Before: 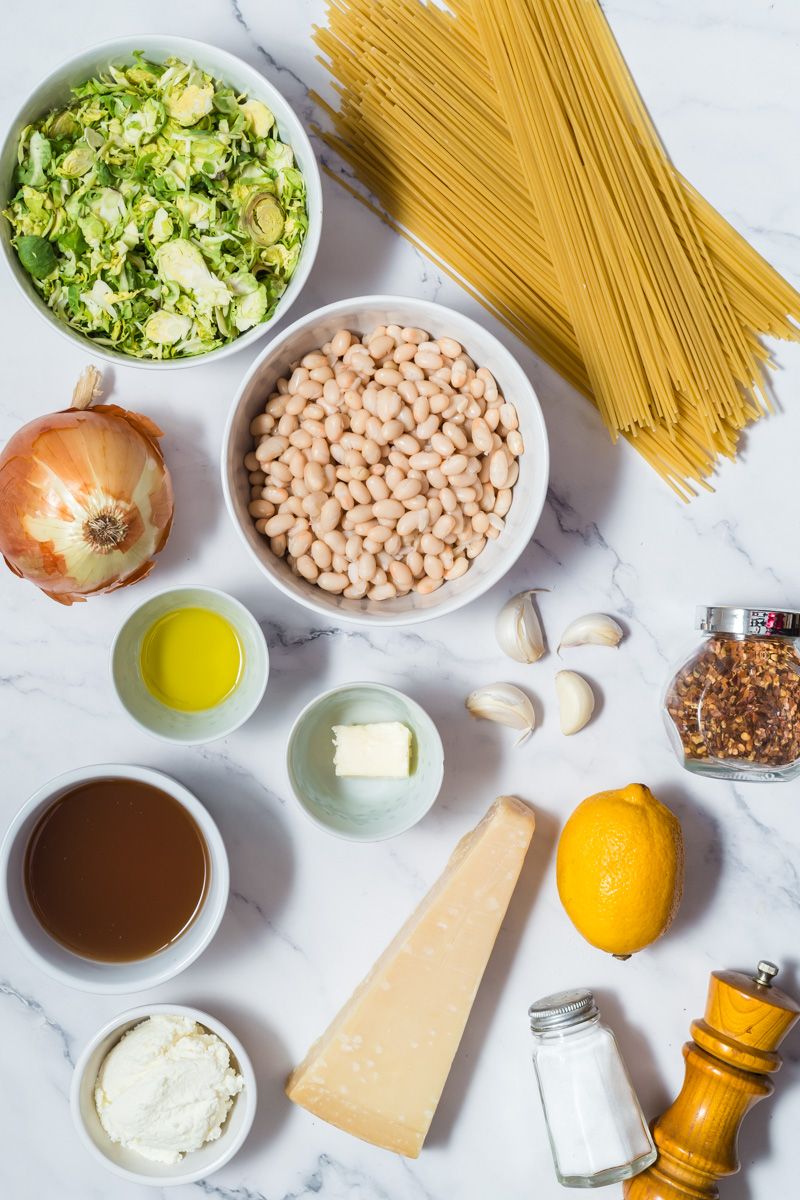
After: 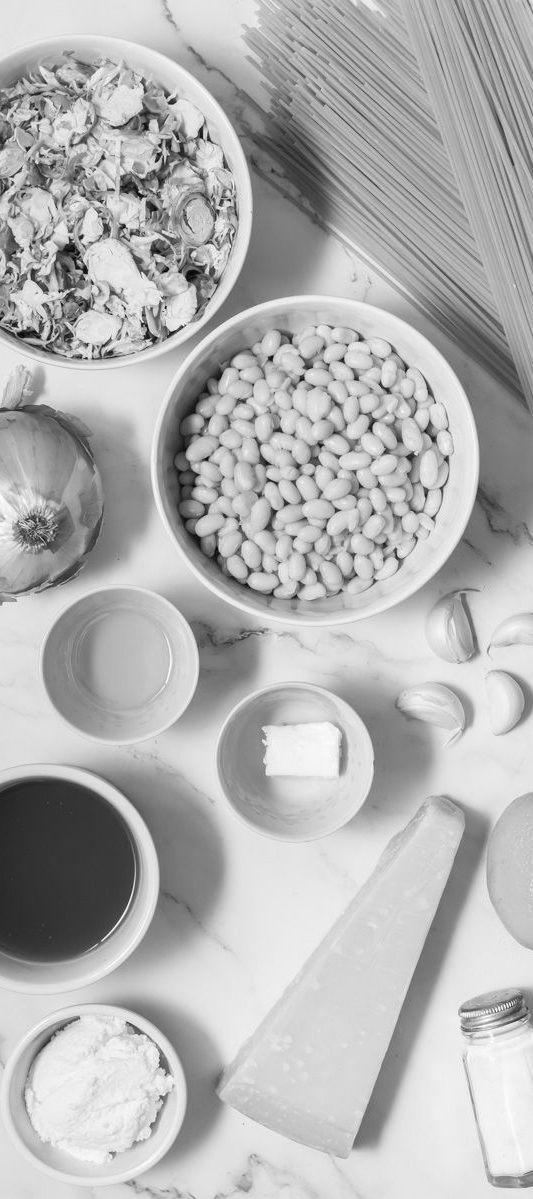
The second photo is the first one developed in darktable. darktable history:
crop and rotate: left 8.786%, right 24.548%
monochrome: on, module defaults
